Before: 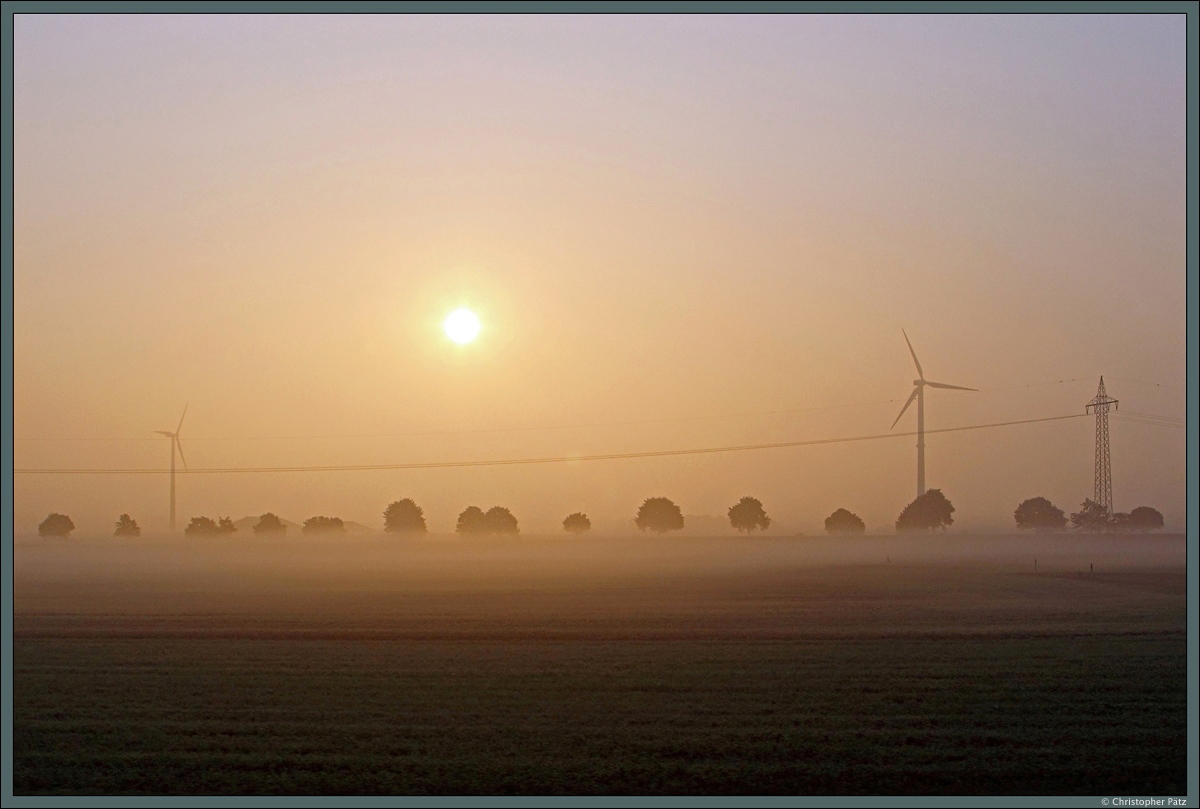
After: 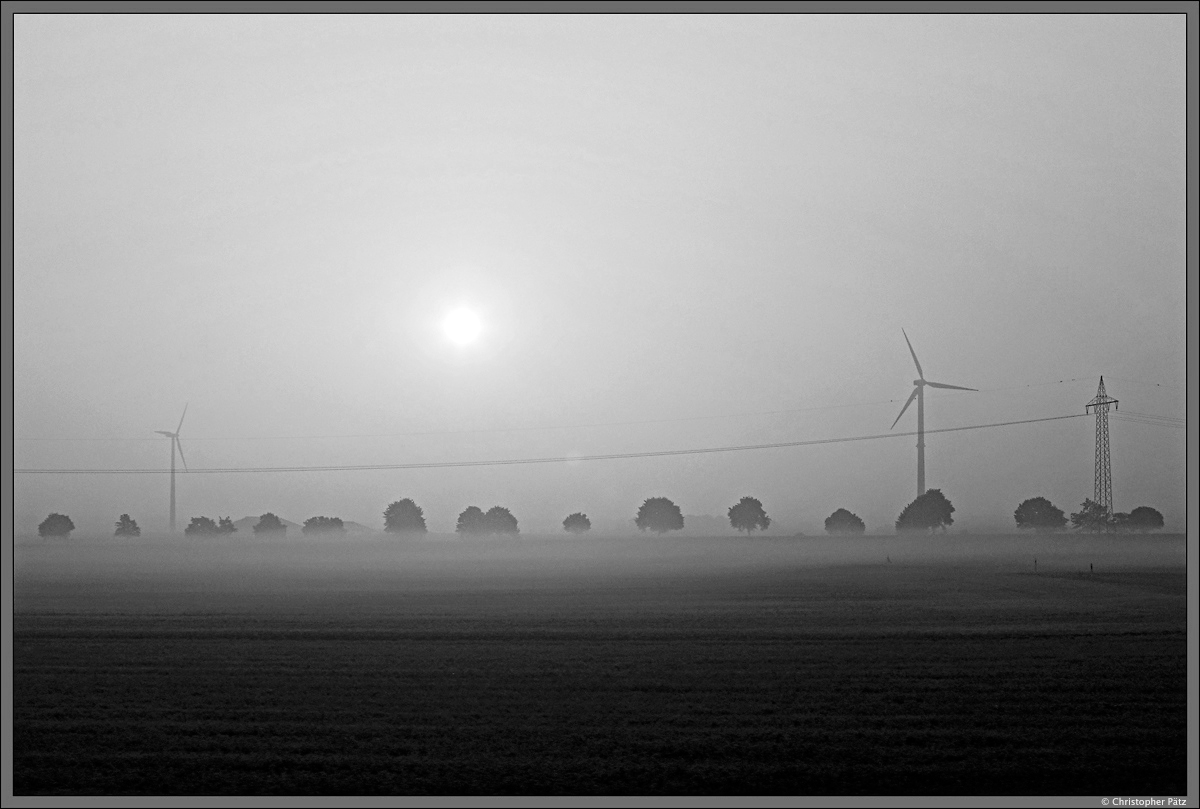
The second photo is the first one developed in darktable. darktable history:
color calibration: output gray [0.267, 0.423, 0.261, 0], illuminant Planckian (black body), adaptation linear Bradford (ICC v4), x 0.361, y 0.366, temperature 4494.43 K
tone curve: curves: ch0 [(0, 0) (0.004, 0.001) (0.02, 0.008) (0.218, 0.218) (0.664, 0.774) (0.832, 0.914) (1, 1)], color space Lab, independent channels, preserve colors none
haze removal: compatibility mode true, adaptive false
